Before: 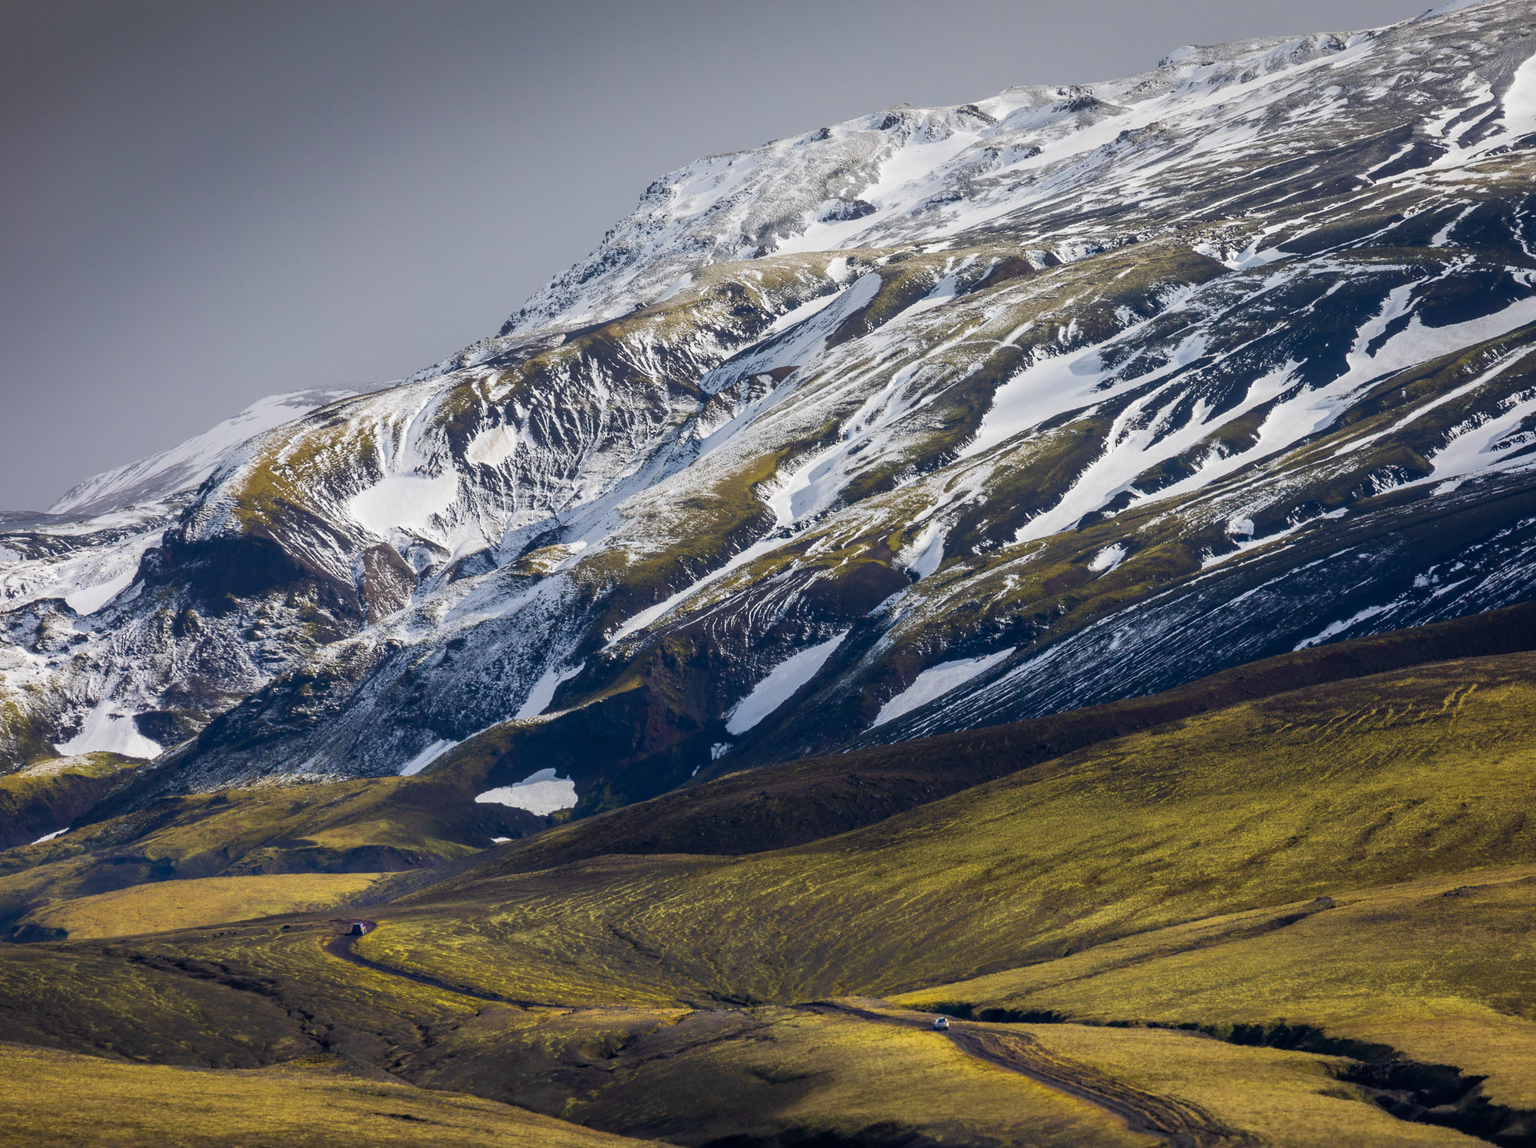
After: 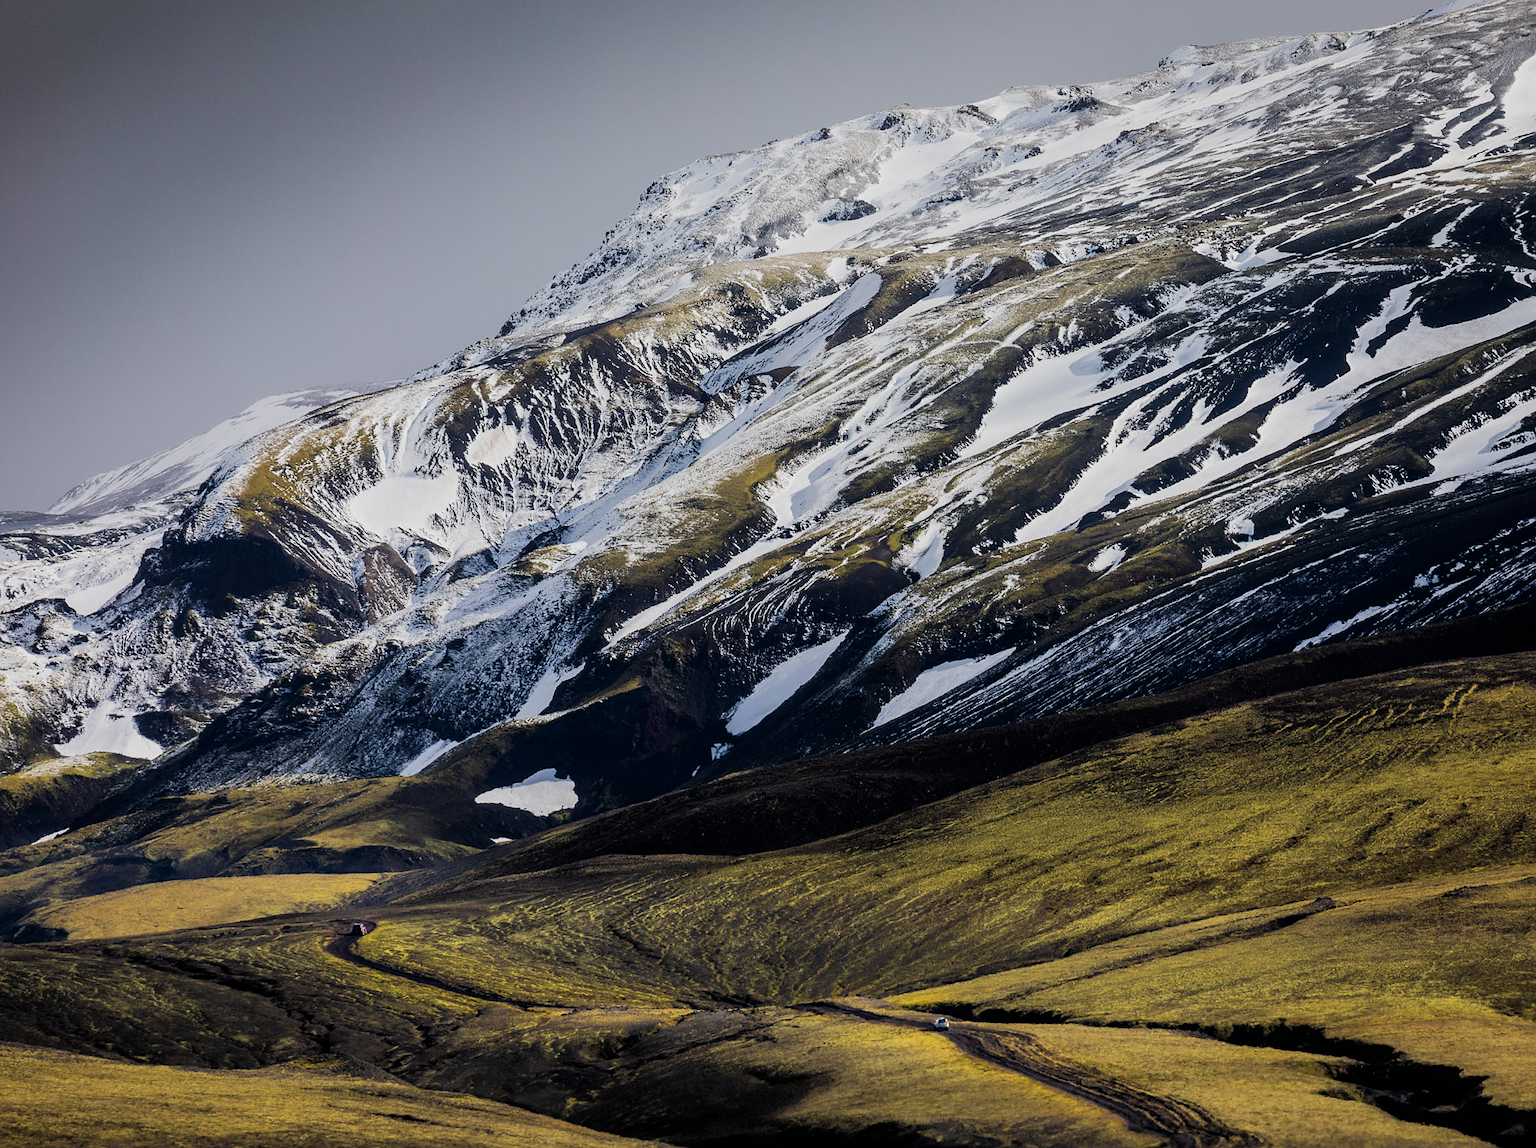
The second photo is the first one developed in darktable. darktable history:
sharpen: radius 0.982, amount 0.607
filmic rgb: black relative exposure -5.07 EV, white relative exposure 3.56 EV, hardness 3.17, contrast 1.194, highlights saturation mix -29.84%
